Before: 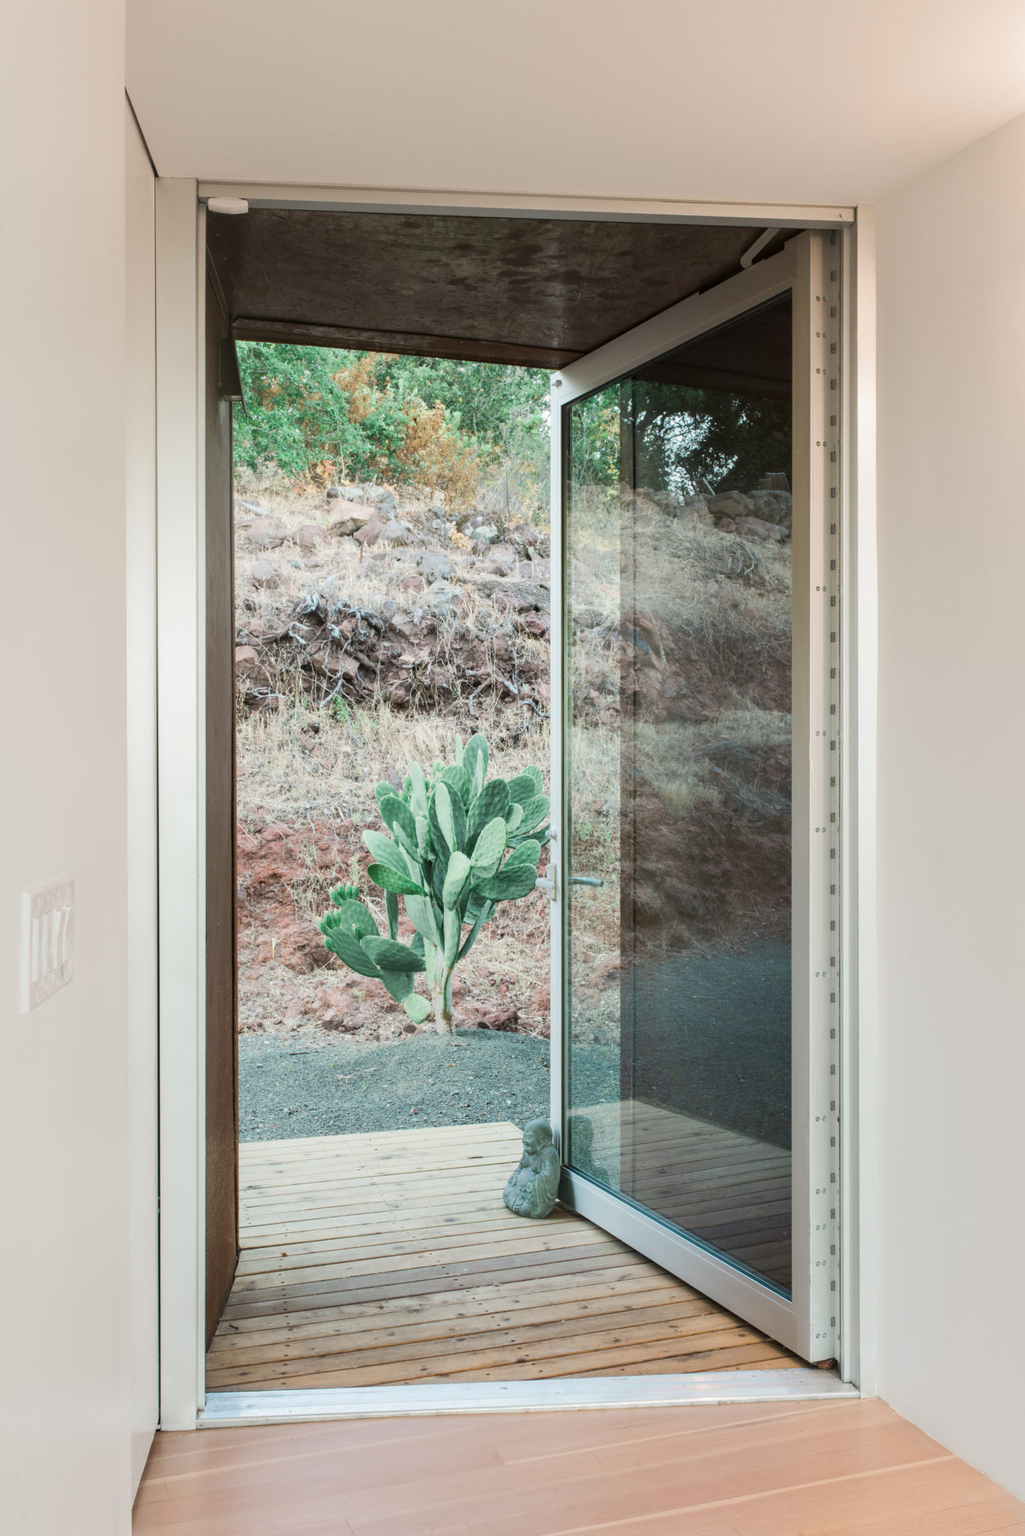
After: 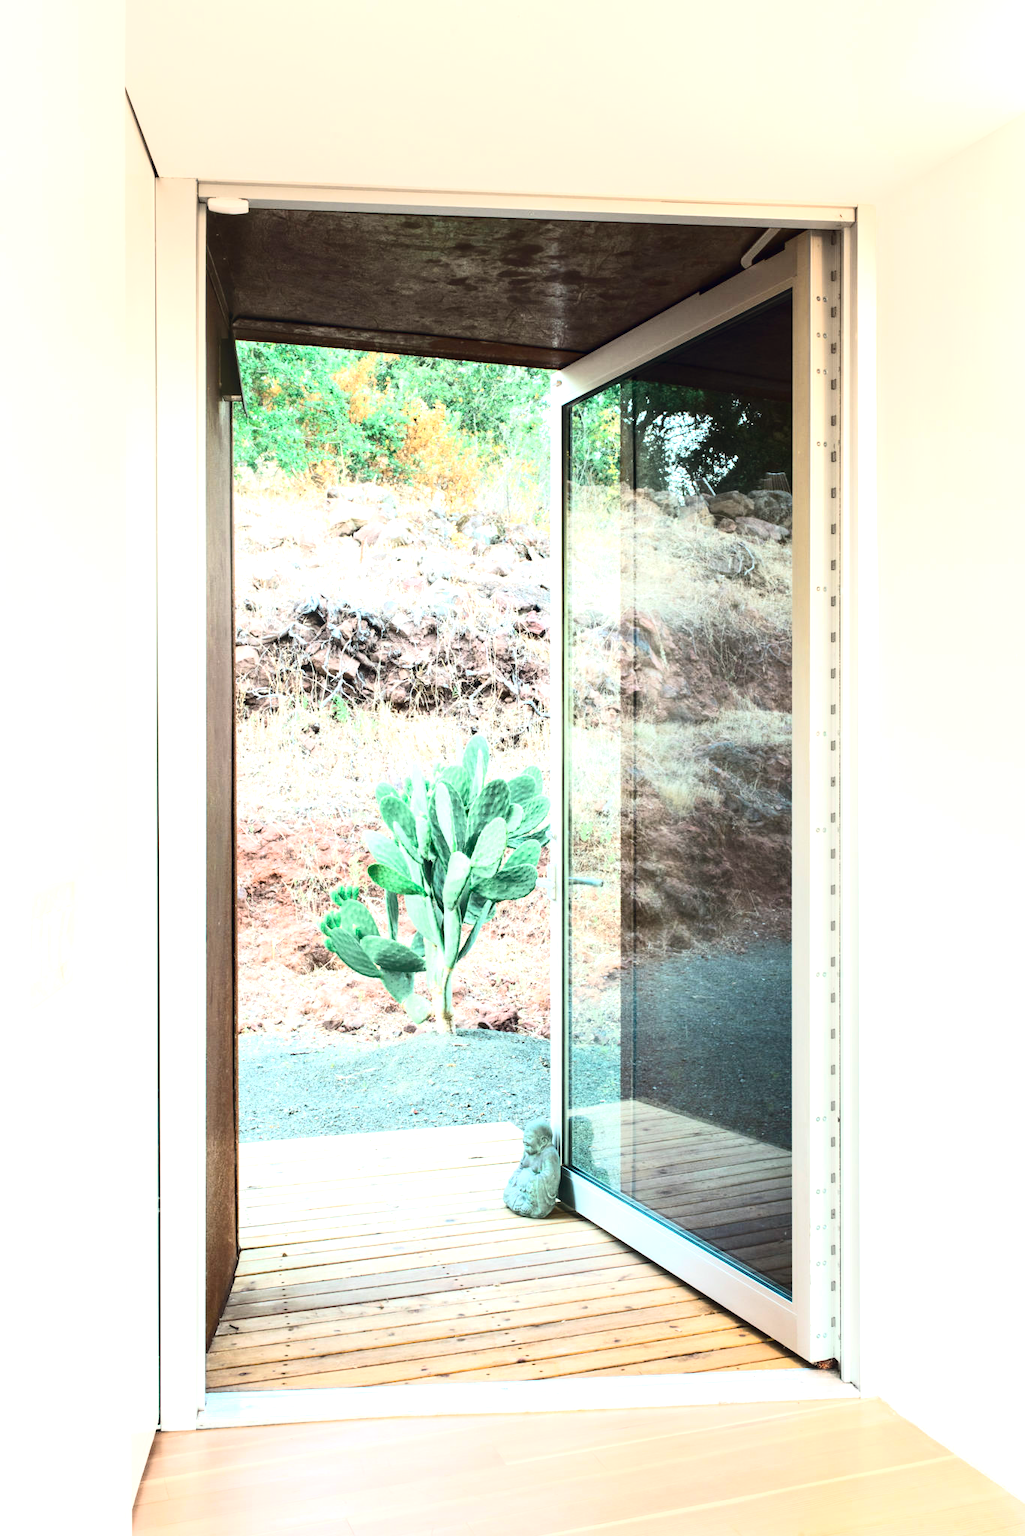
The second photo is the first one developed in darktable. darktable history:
exposure: black level correction 0, exposure 1.099 EV, compensate exposure bias true, compensate highlight preservation false
color balance rgb: global offset › chroma 0.068%, global offset › hue 253.94°, perceptual saturation grading › global saturation 30.871%
contrast brightness saturation: contrast 0.297
